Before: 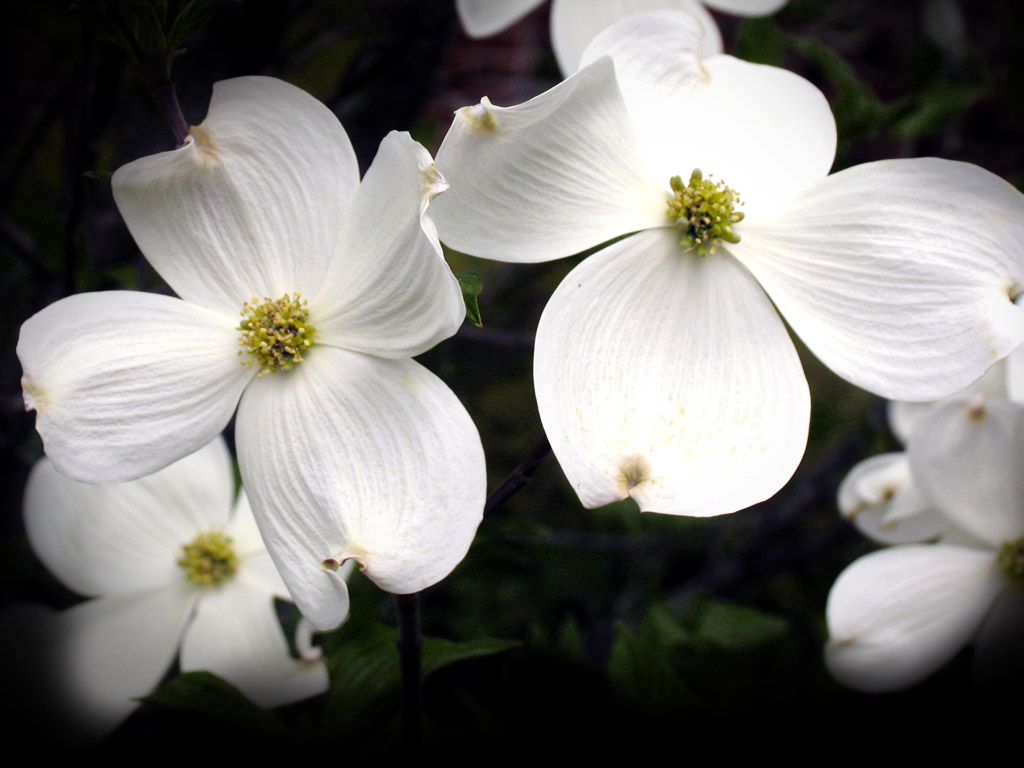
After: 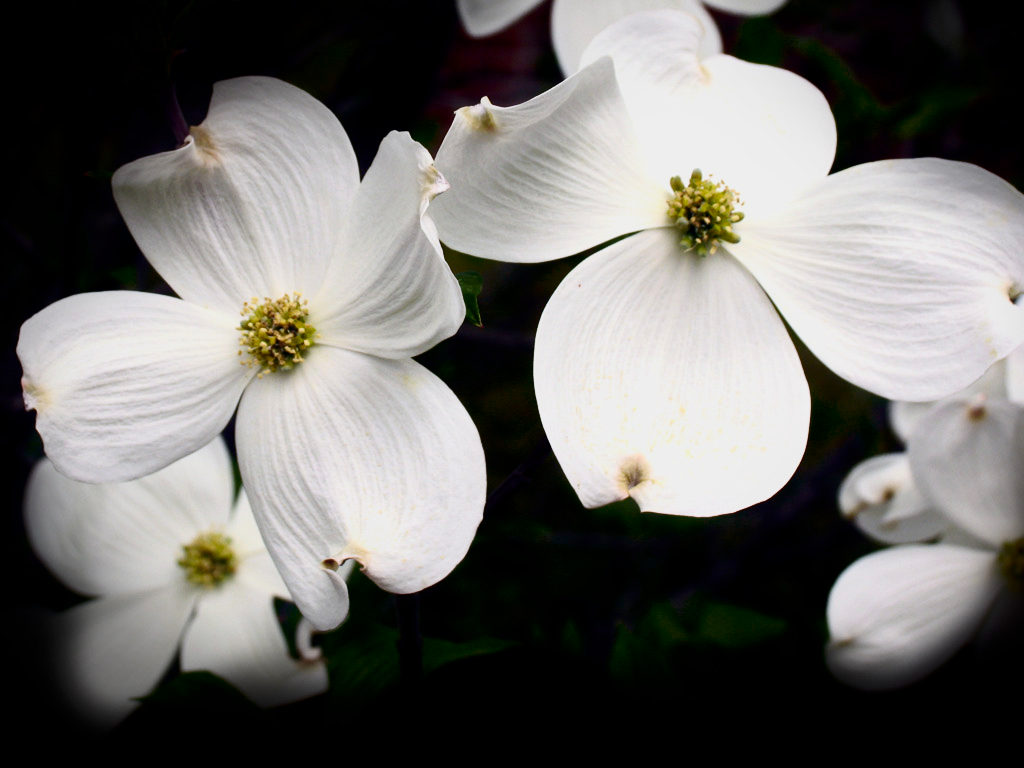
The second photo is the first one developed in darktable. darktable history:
contrast brightness saturation: contrast 0.28
exposure: exposure -0.462 EV, compensate highlight preservation false
